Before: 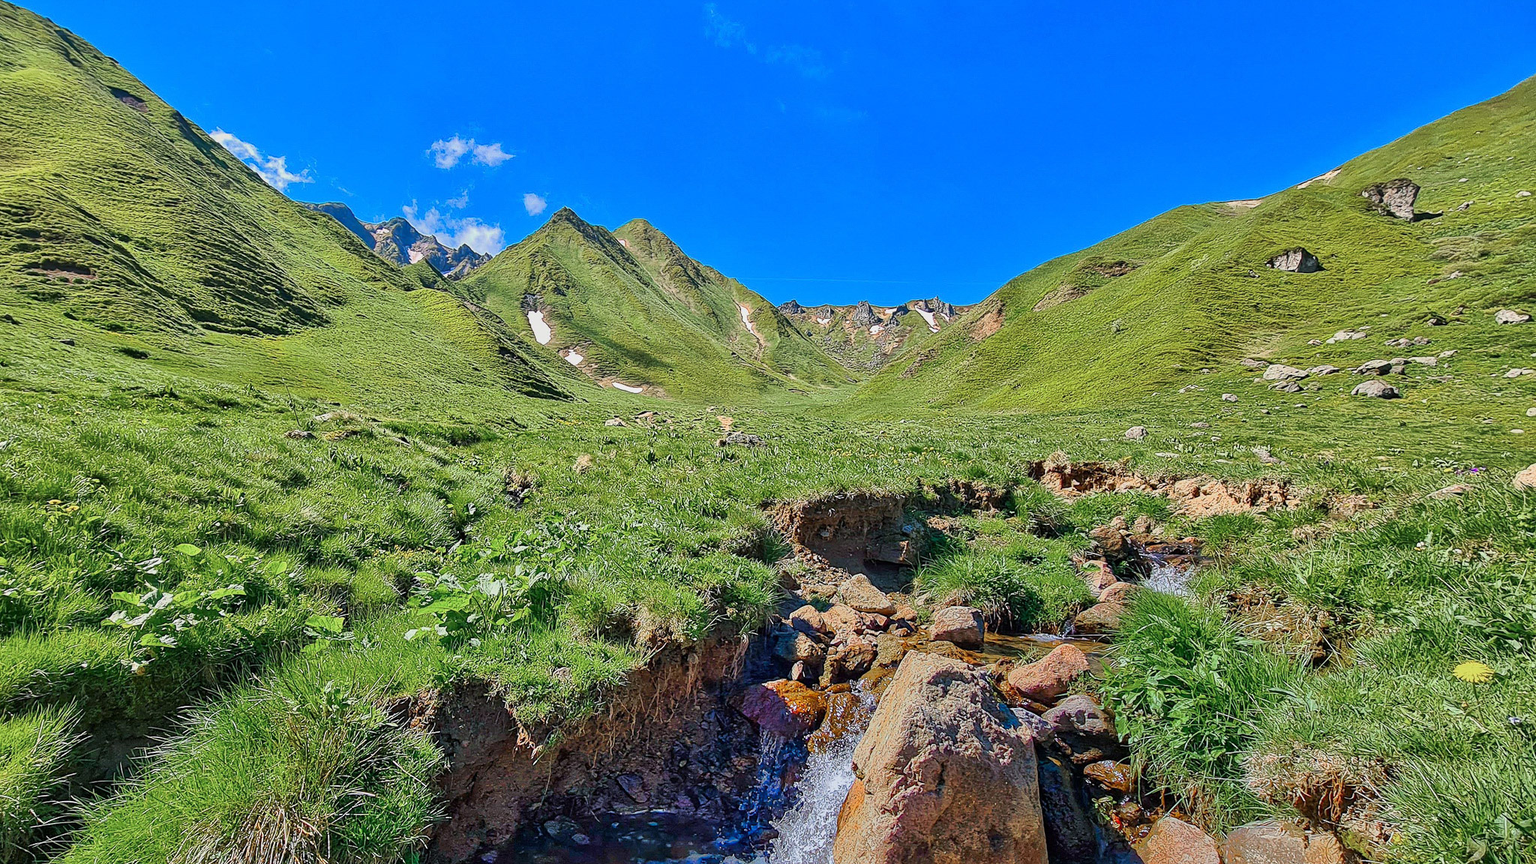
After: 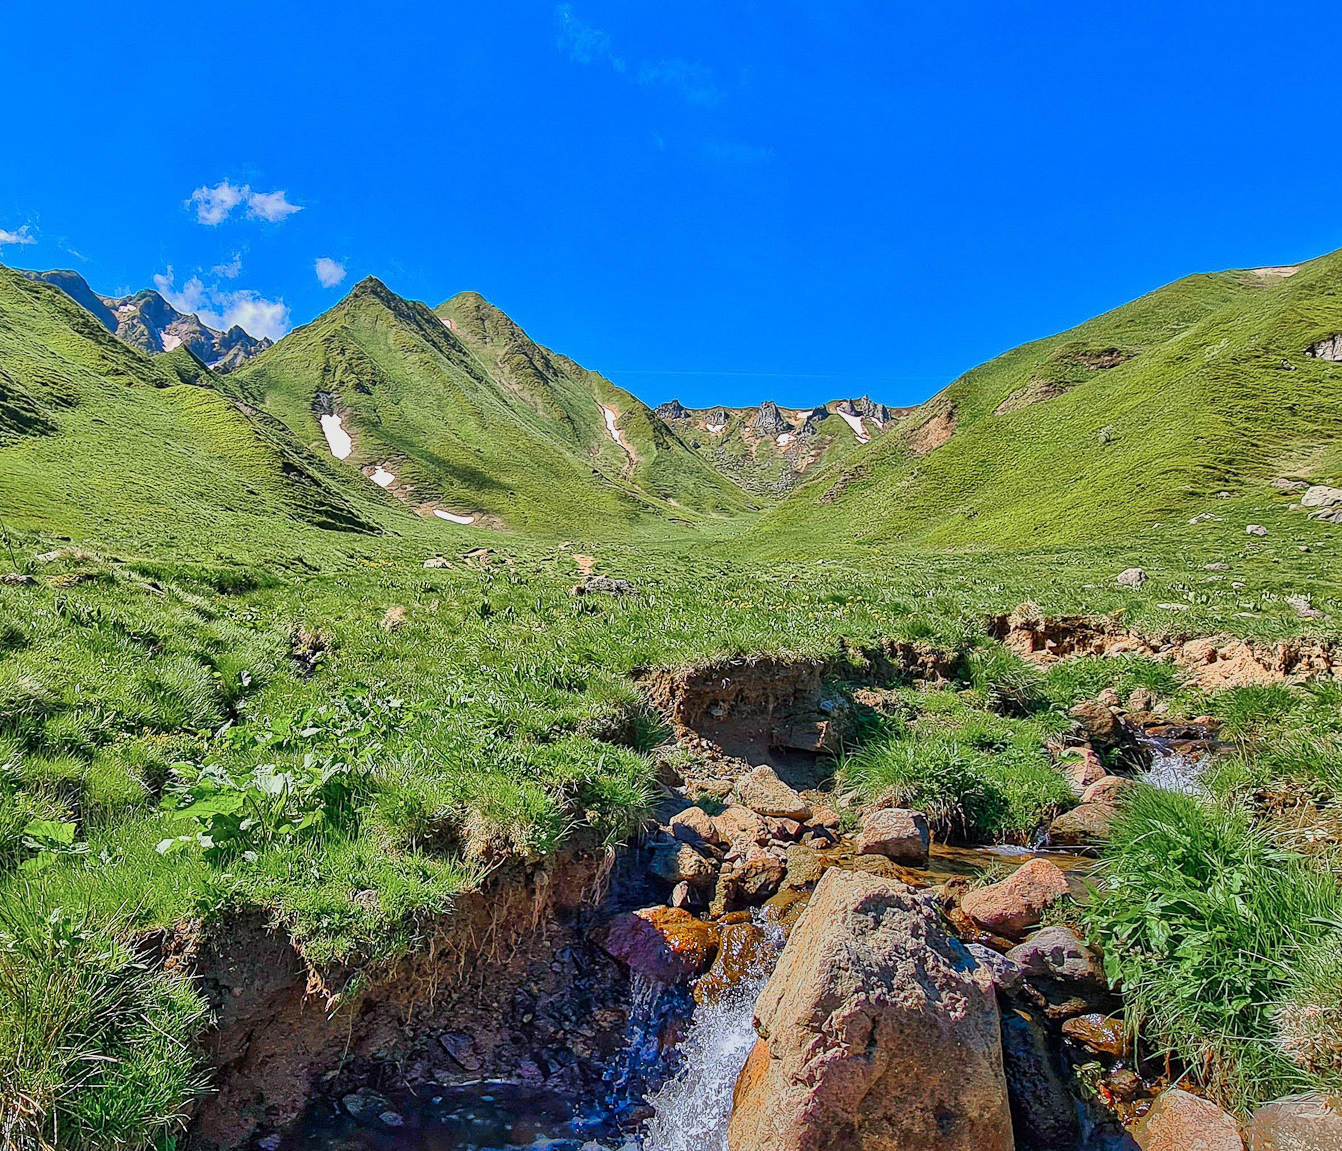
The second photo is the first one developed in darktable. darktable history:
crop and rotate: left 18.704%, right 15.728%
